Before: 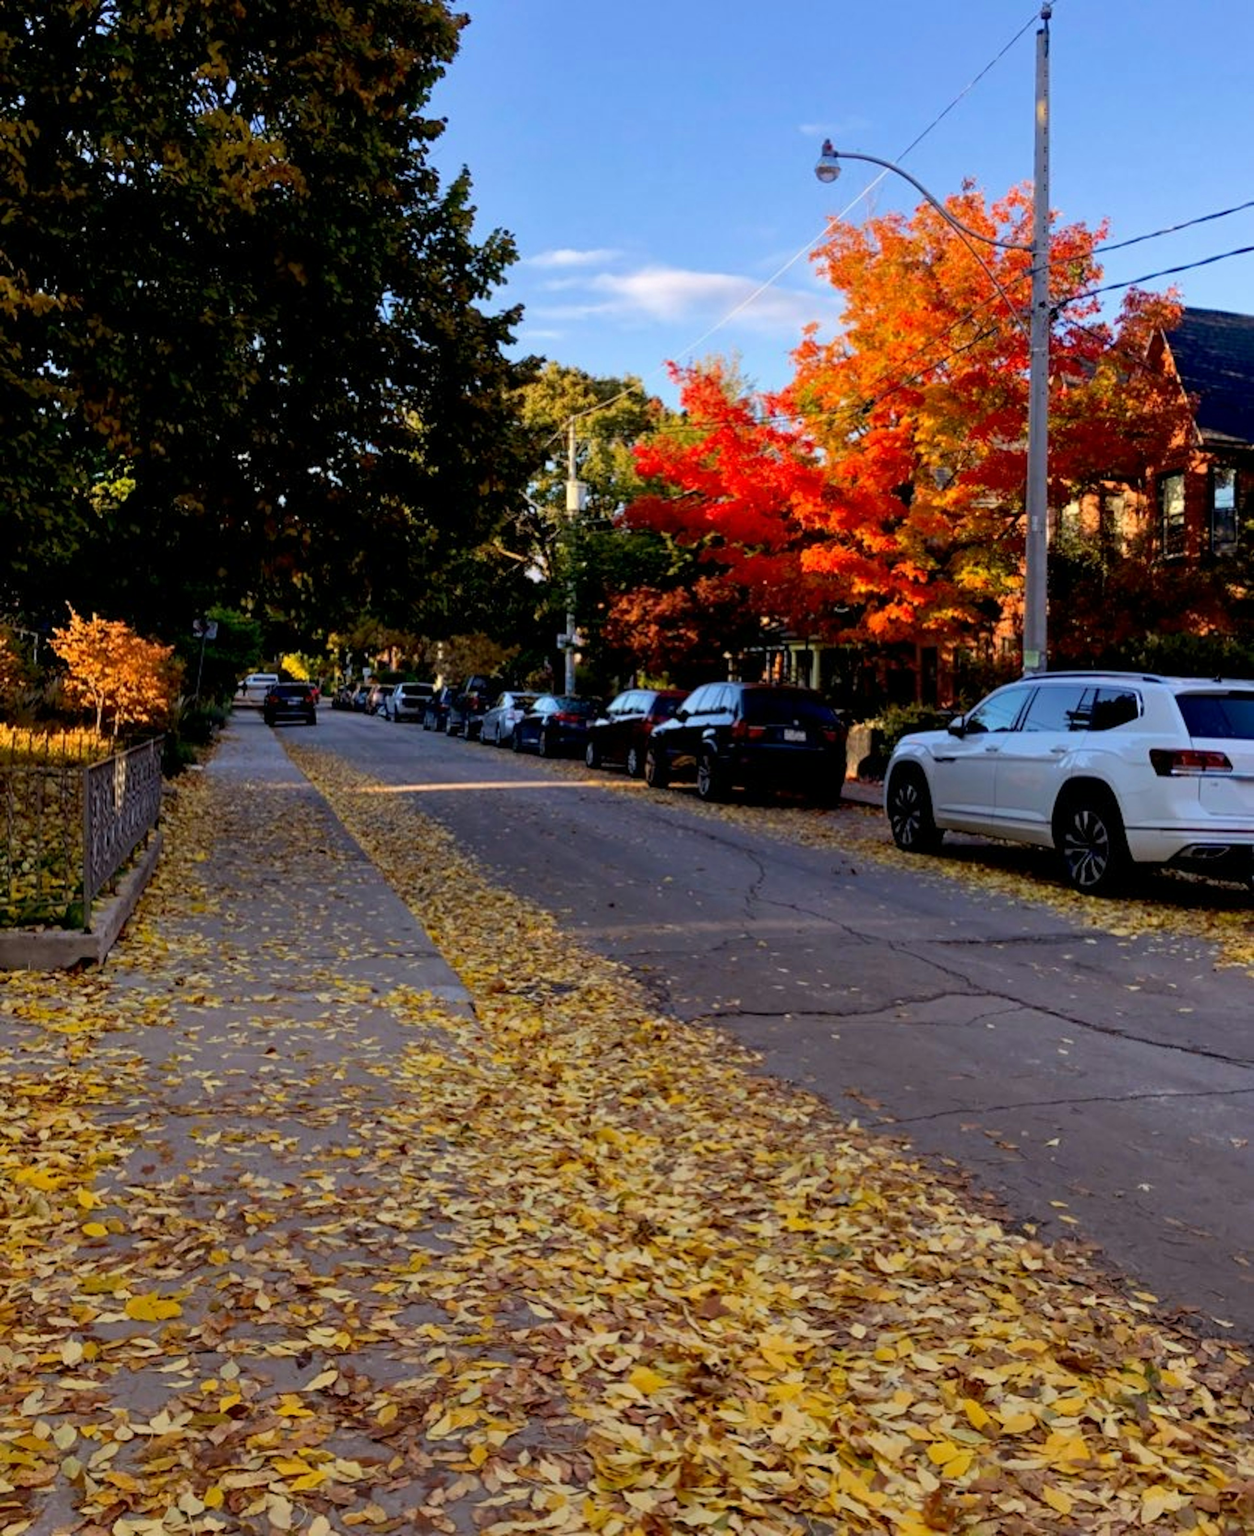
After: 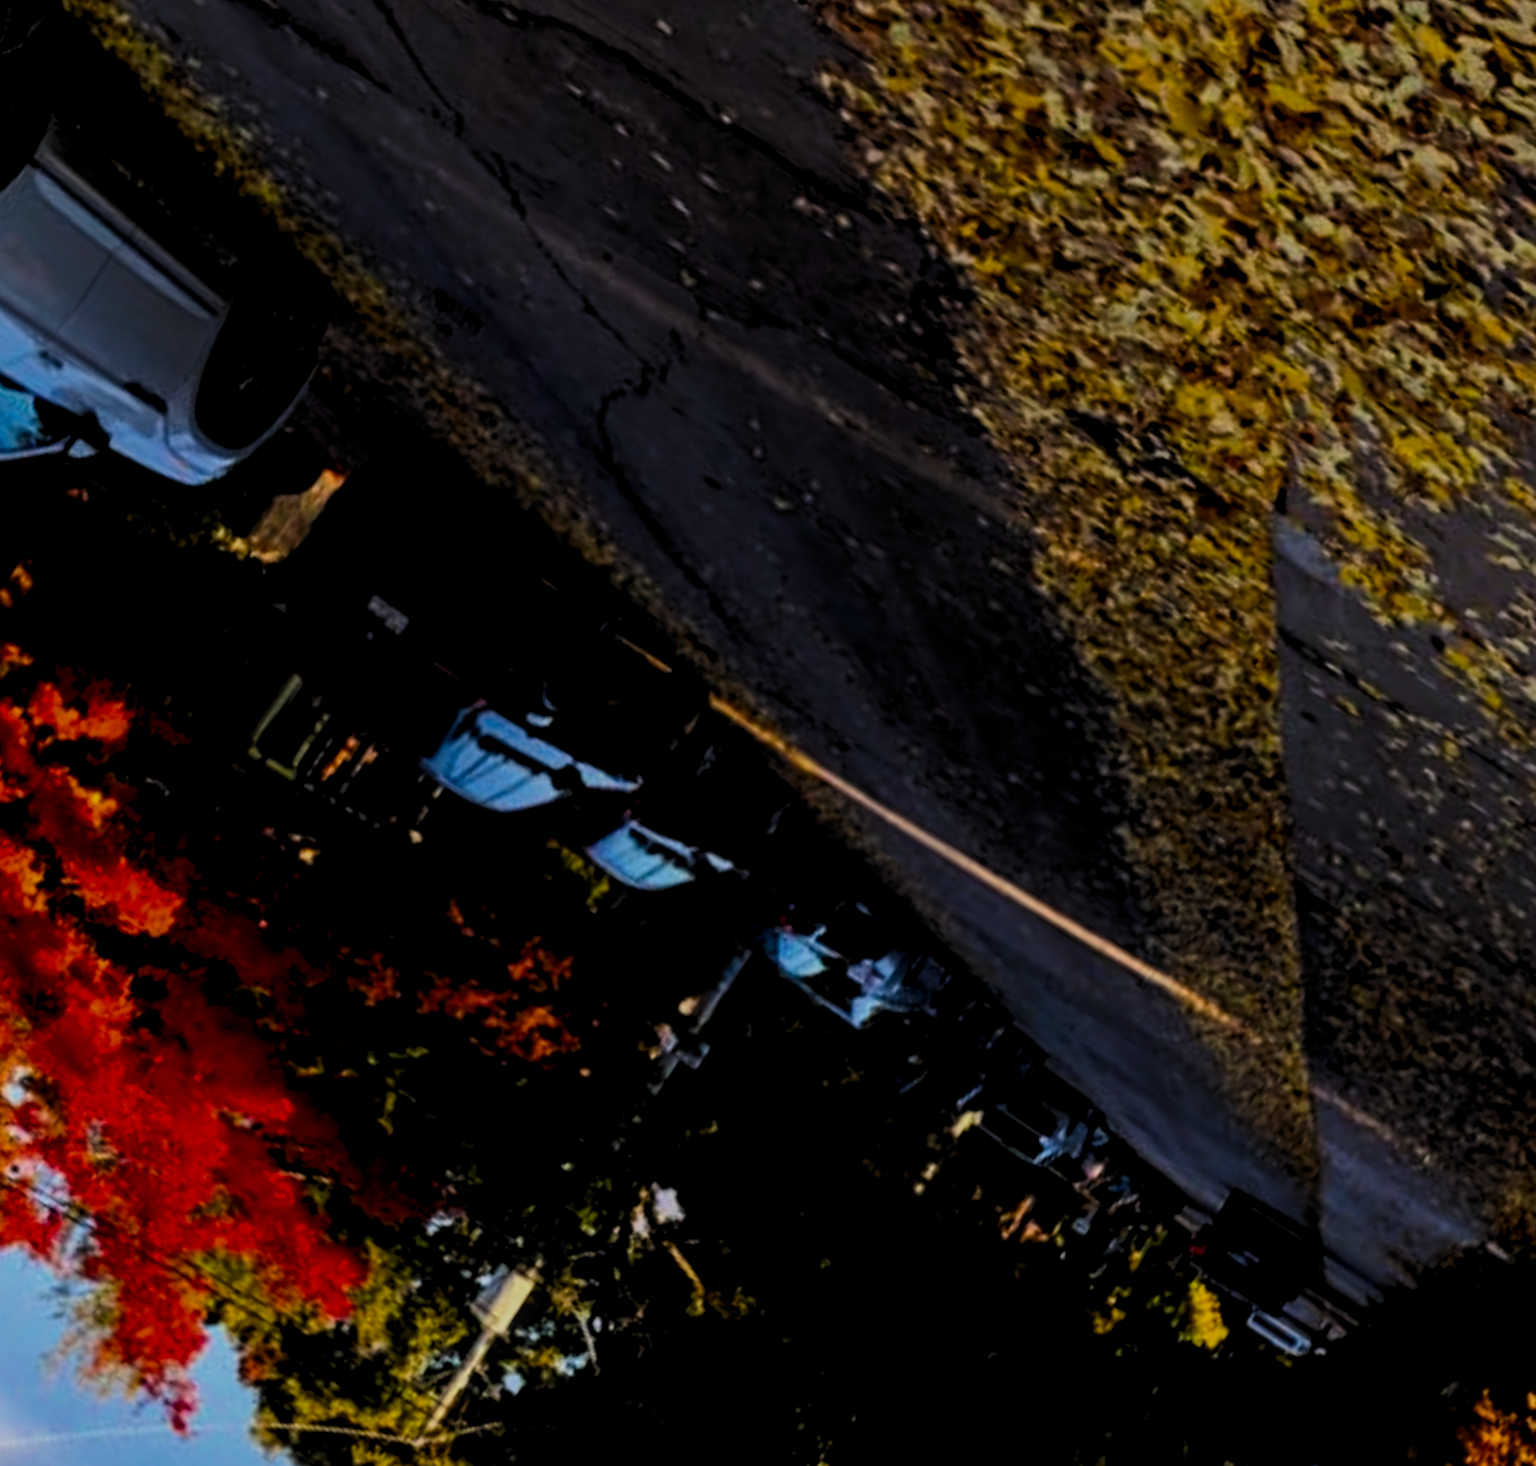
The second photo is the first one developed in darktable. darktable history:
crop and rotate: angle 147.08°, left 9.21%, top 15.594%, right 4.48%, bottom 17.179%
exposure: black level correction 0, exposure -0.752 EV, compensate highlight preservation false
local contrast: on, module defaults
filmic rgb: black relative exposure -5.04 EV, white relative exposure 4 EV, hardness 2.91, contrast 1.3, highlights saturation mix -31.31%, color science v6 (2022)
color balance rgb: perceptual saturation grading › global saturation 19.732%, perceptual brilliance grading › highlights 16.026%, perceptual brilliance grading › shadows -14.364%
contrast brightness saturation: brightness -0.2, saturation 0.082
tone equalizer: edges refinement/feathering 500, mask exposure compensation -1.57 EV, preserve details no
